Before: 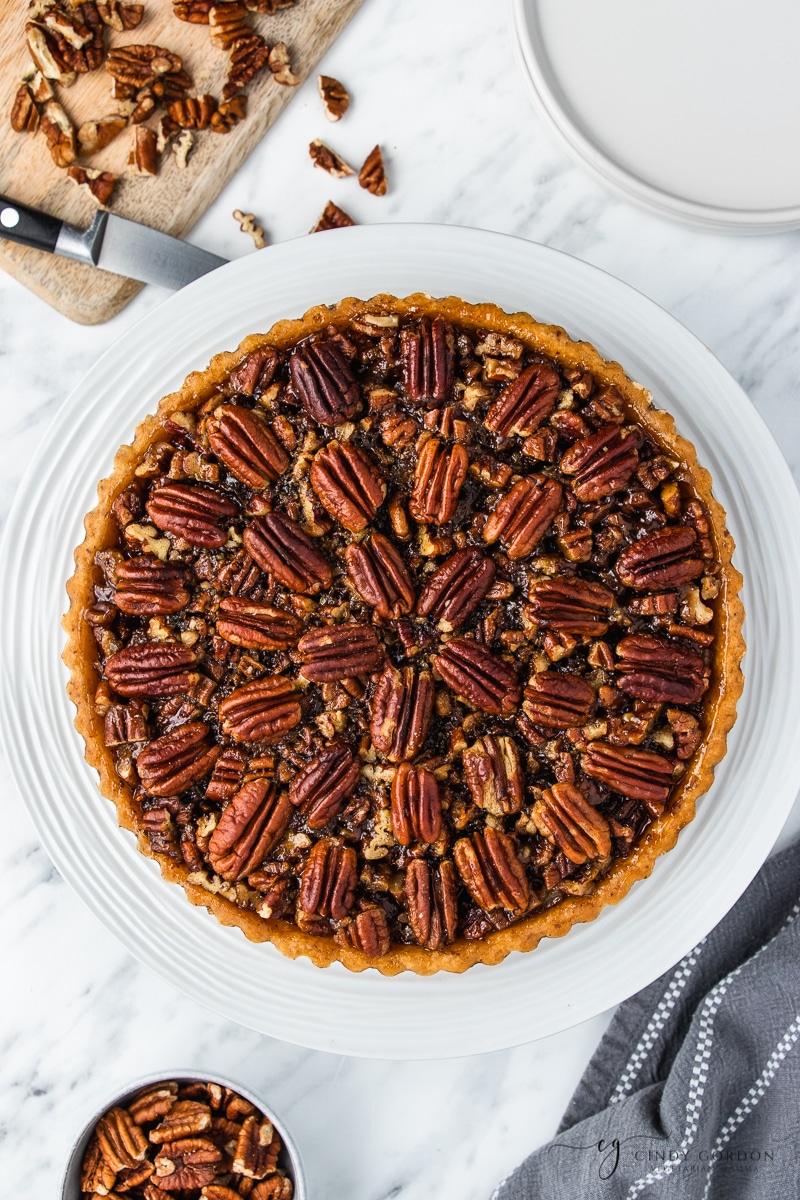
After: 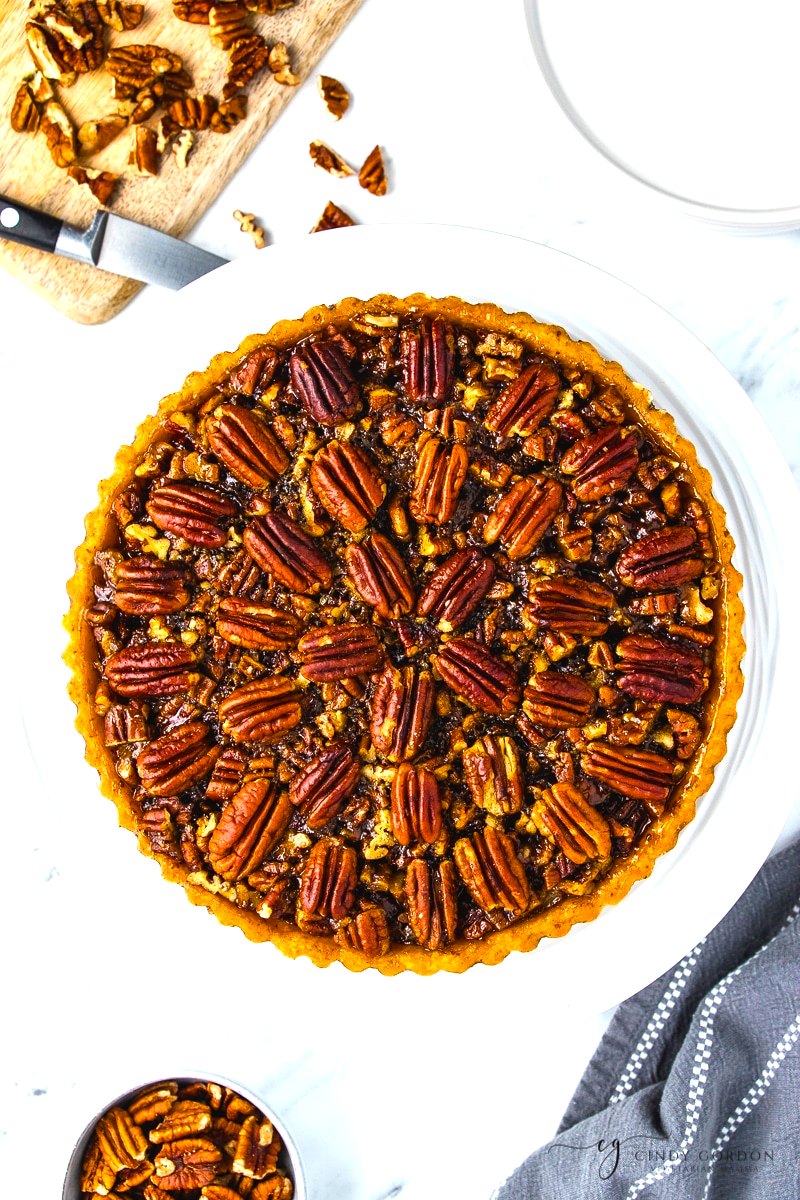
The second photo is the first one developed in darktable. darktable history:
color balance rgb: perceptual saturation grading › global saturation 29.665%, global vibrance 30.201%, contrast 9.726%
exposure: black level correction -0.002, exposure 0.534 EV, compensate highlight preservation false
color calibration: gray › normalize channels true, illuminant same as pipeline (D50), adaptation none (bypass), x 0.332, y 0.334, temperature 5012.3 K, gamut compression 0.002
